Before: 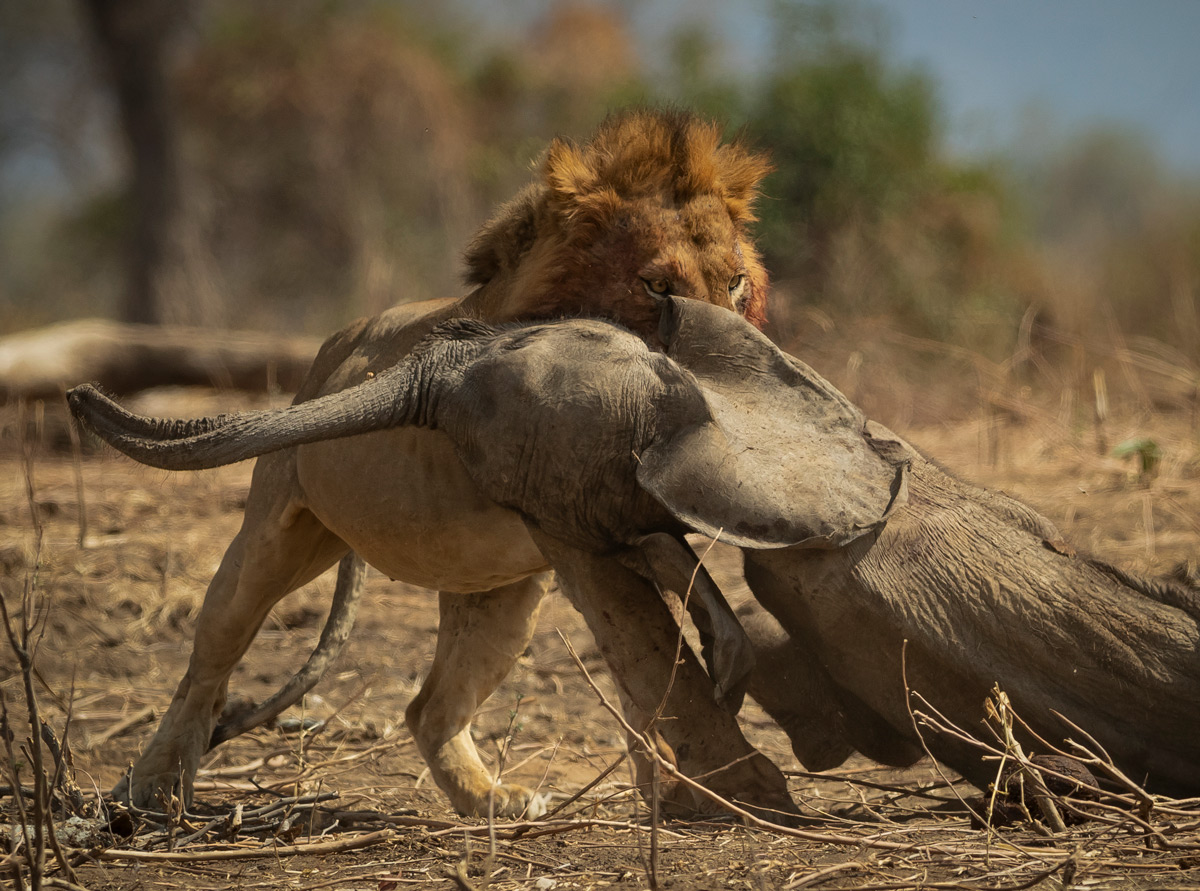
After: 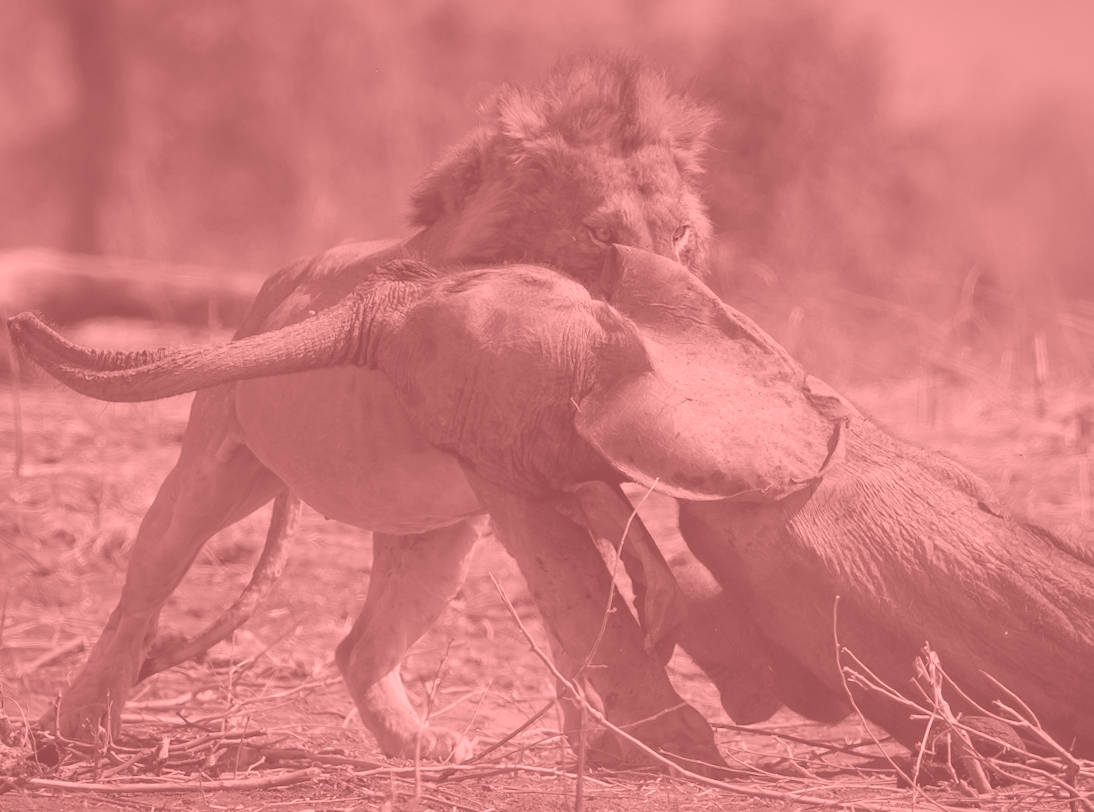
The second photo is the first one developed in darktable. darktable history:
colorize: saturation 51%, source mix 50.67%, lightness 50.67%
crop and rotate: angle -1.96°, left 3.097%, top 4.154%, right 1.586%, bottom 0.529%
